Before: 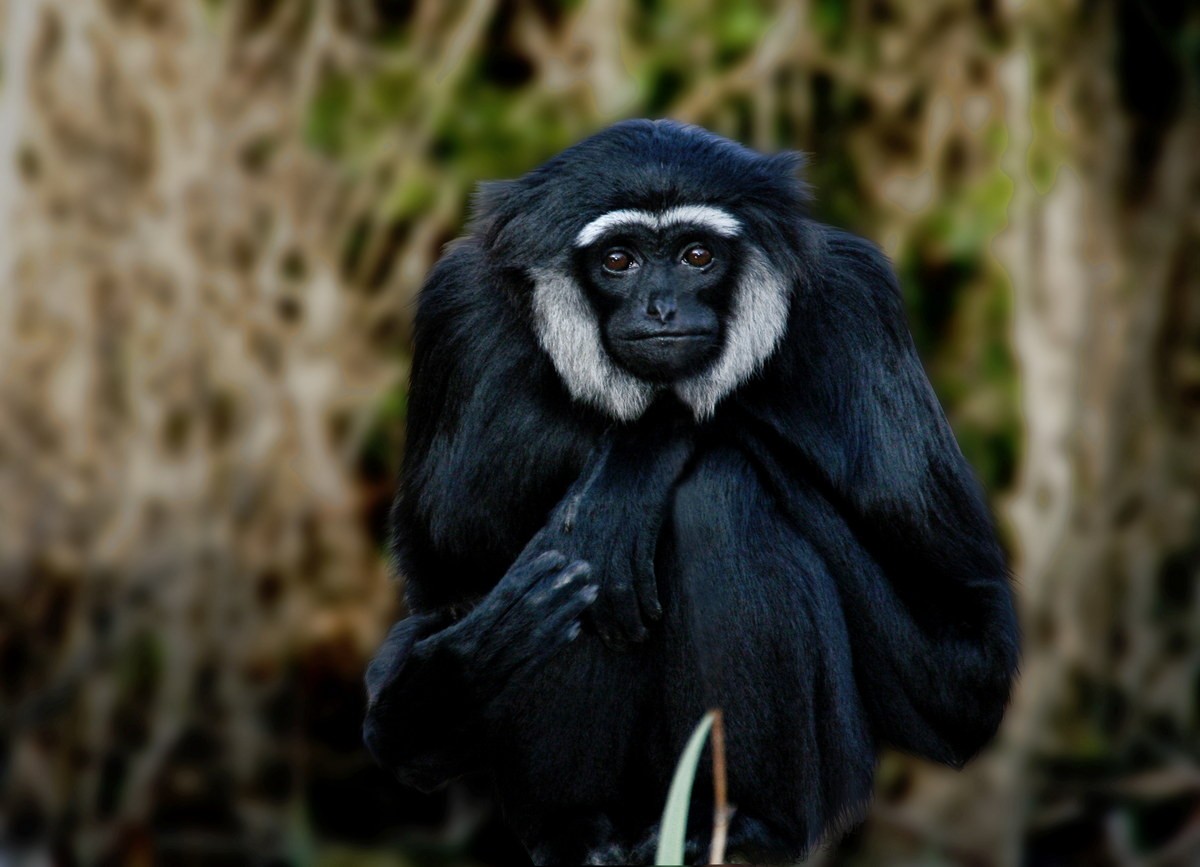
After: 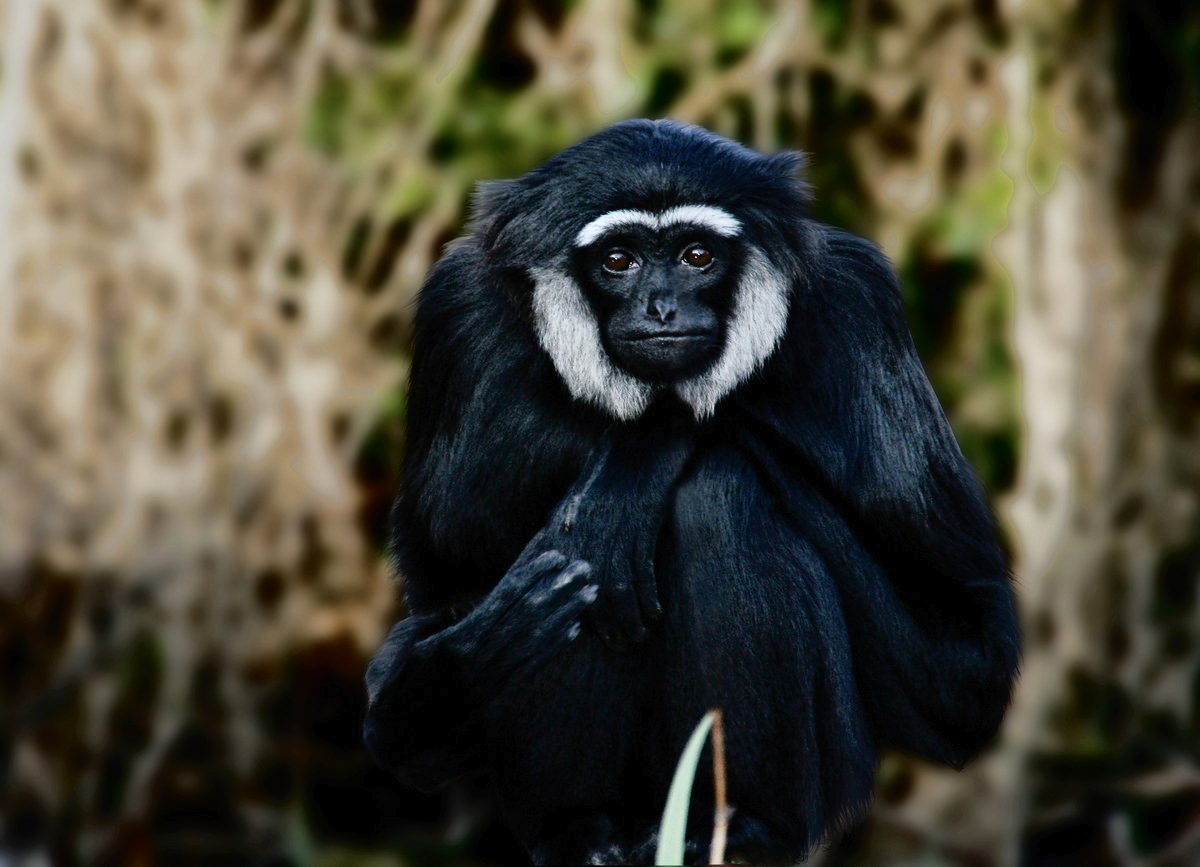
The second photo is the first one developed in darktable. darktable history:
tone curve: curves: ch0 [(0, 0) (0.003, 0.012) (0.011, 0.015) (0.025, 0.023) (0.044, 0.036) (0.069, 0.047) (0.1, 0.062) (0.136, 0.1) (0.177, 0.15) (0.224, 0.219) (0.277, 0.3) (0.335, 0.401) (0.399, 0.49) (0.468, 0.569) (0.543, 0.641) (0.623, 0.73) (0.709, 0.806) (0.801, 0.88) (0.898, 0.939) (1, 1)], color space Lab, independent channels, preserve colors none
